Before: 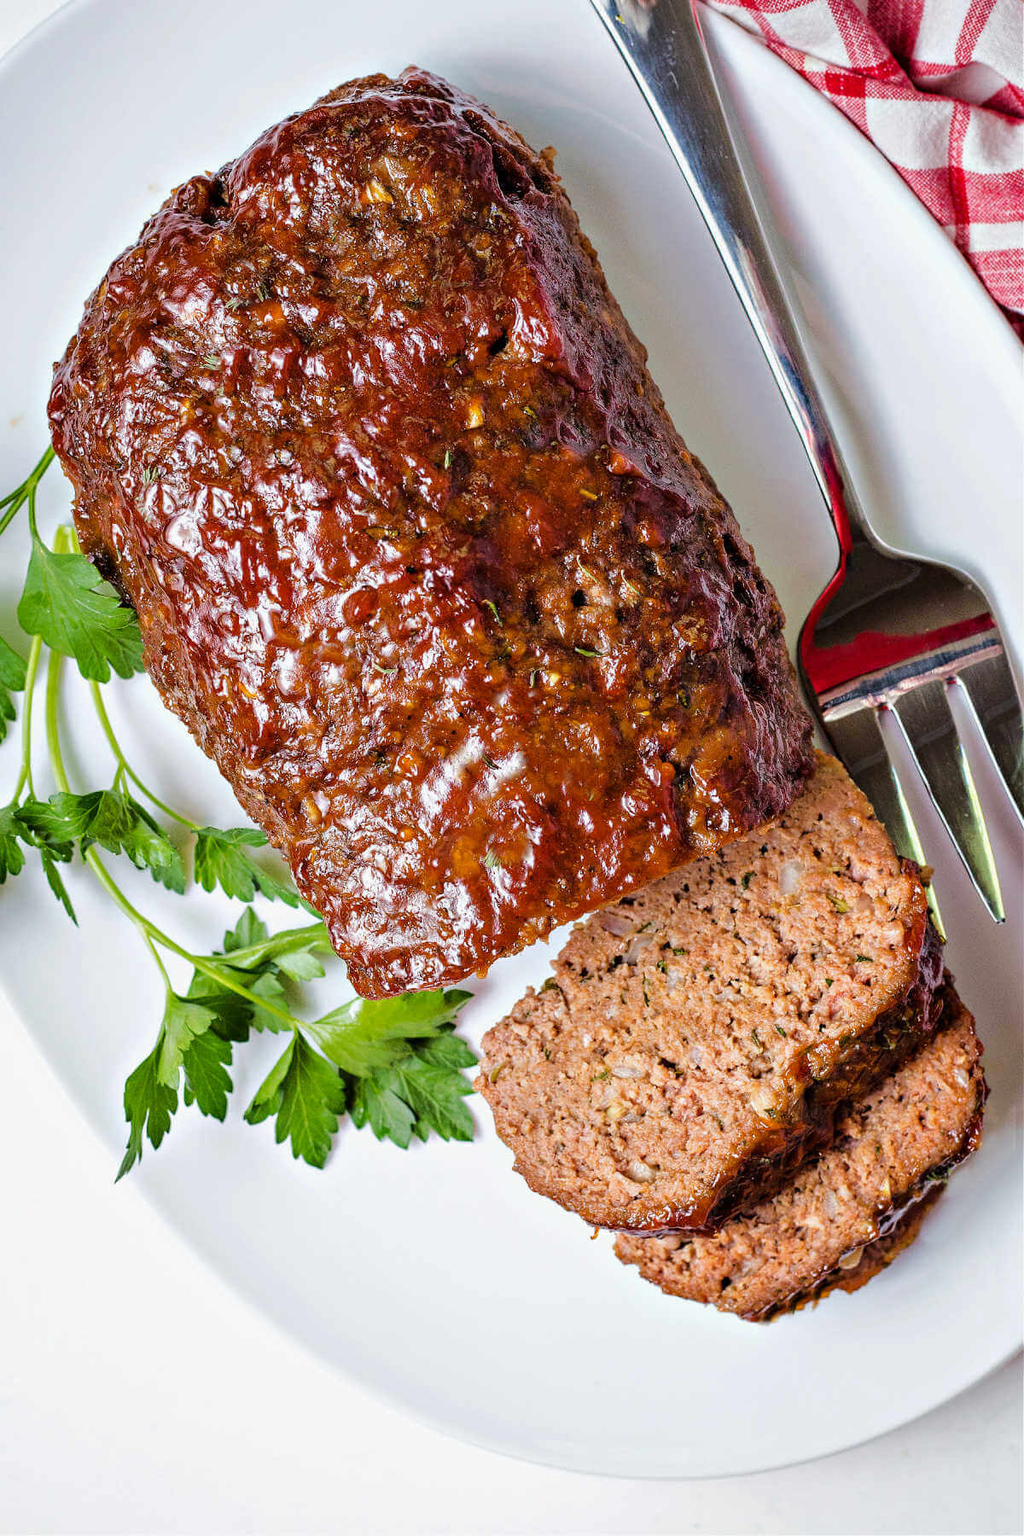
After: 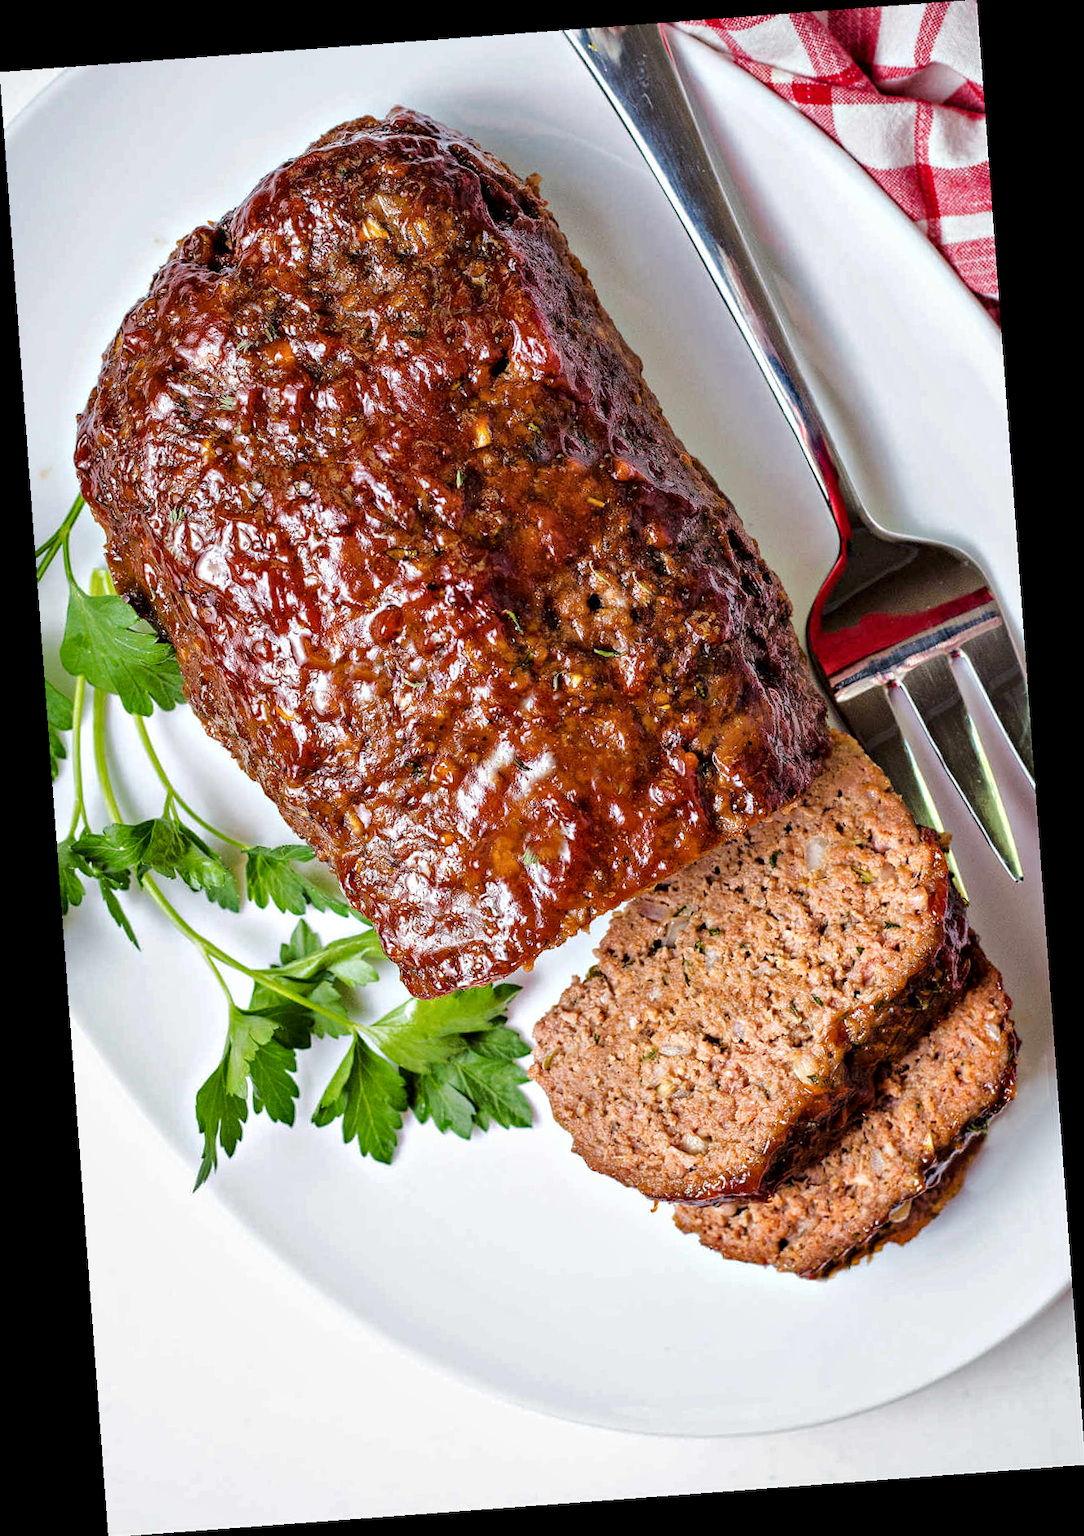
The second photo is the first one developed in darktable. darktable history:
local contrast: mode bilateral grid, contrast 20, coarseness 50, detail 141%, midtone range 0.2
rotate and perspective: rotation -4.25°, automatic cropping off
